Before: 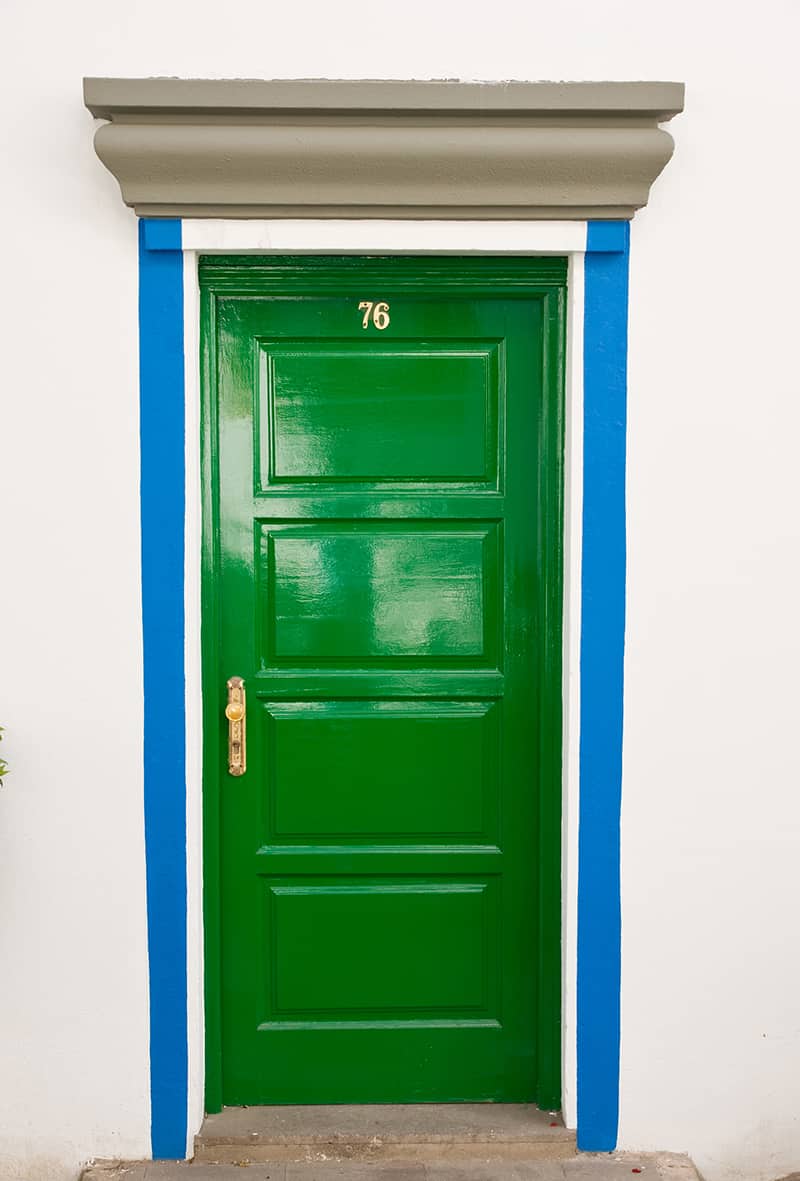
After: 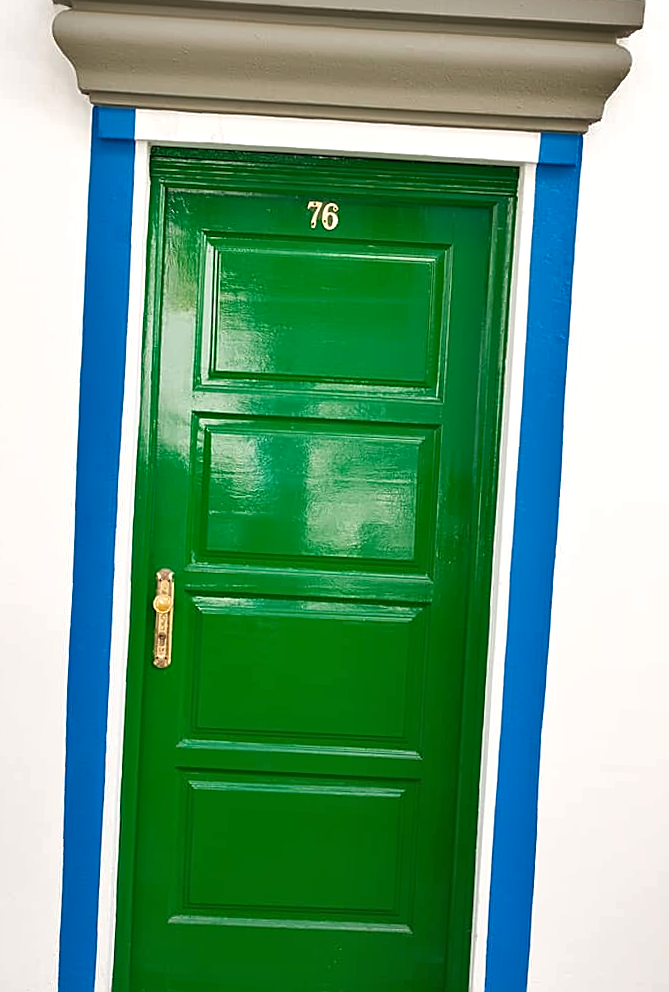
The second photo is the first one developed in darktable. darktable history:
shadows and highlights: shadows 22.41, highlights -49.23, soften with gaussian
exposure: exposure 0.206 EV, compensate exposure bias true, compensate highlight preservation false
crop and rotate: angle -3.07°, left 5.038%, top 5.171%, right 4.788%, bottom 4.244%
sharpen: amount 0.498
